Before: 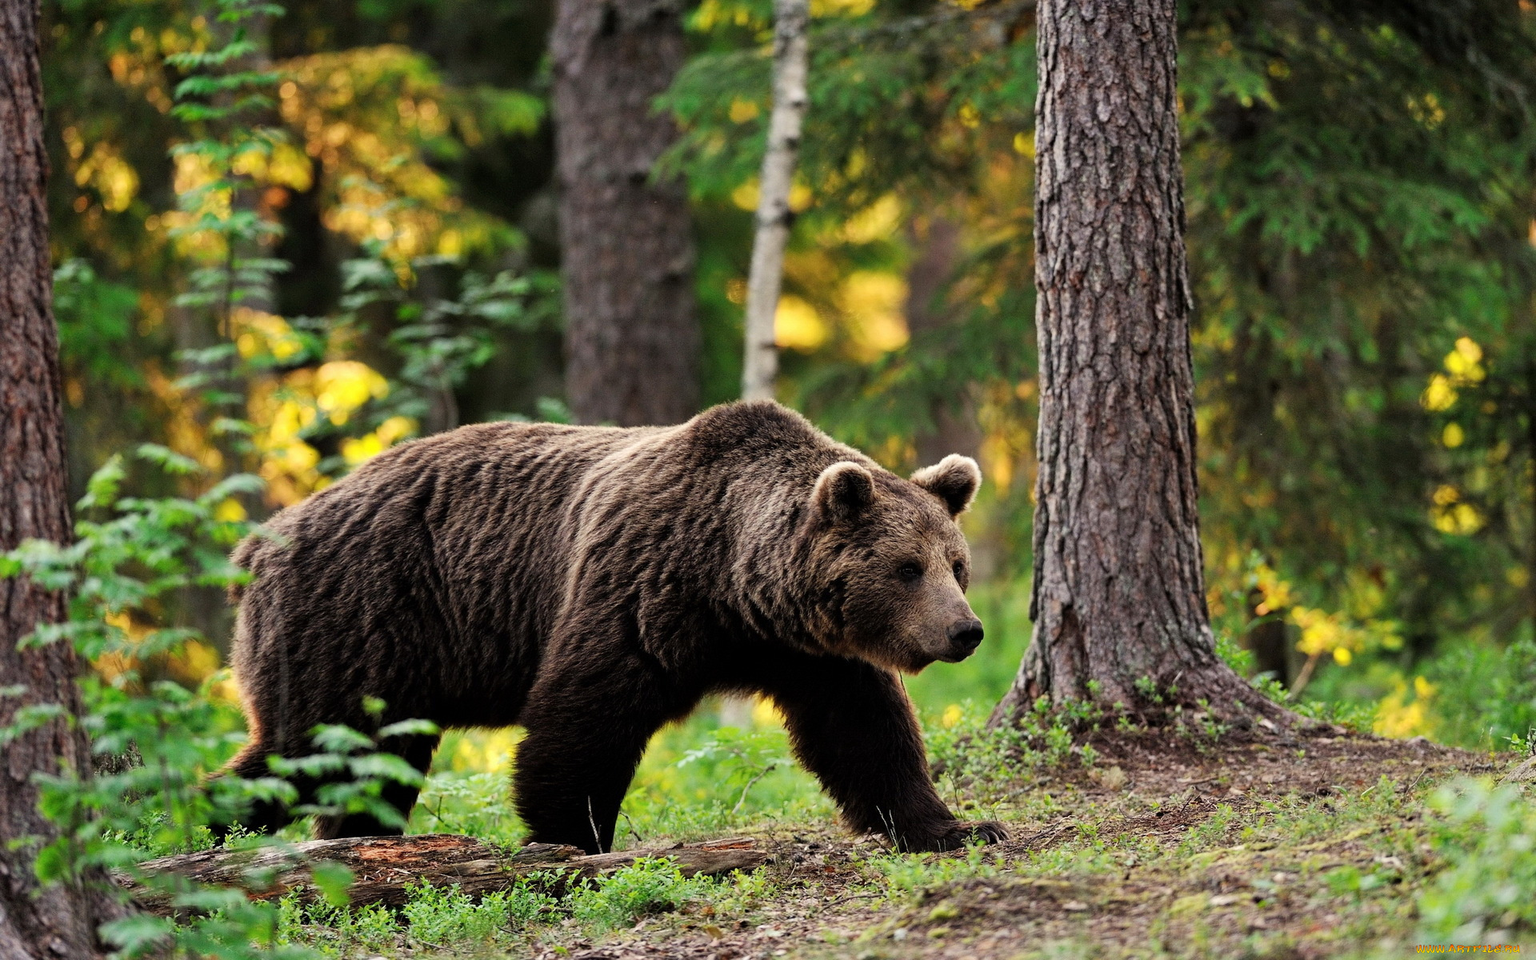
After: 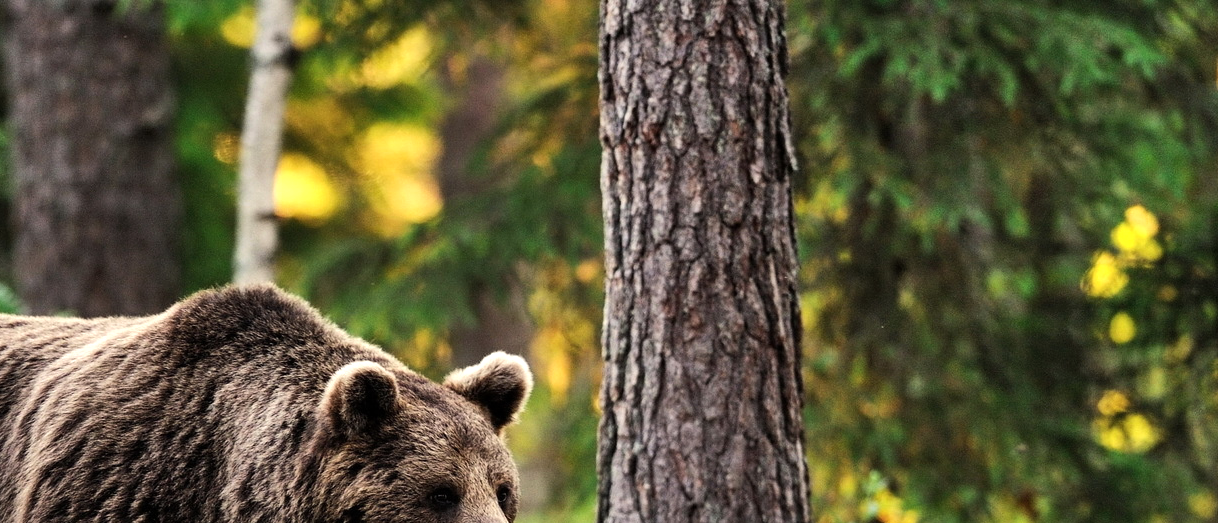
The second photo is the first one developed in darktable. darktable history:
shadows and highlights: shadows 39.64, highlights -53.42, low approximation 0.01, soften with gaussian
crop: left 36.149%, top 18.03%, right 0.371%, bottom 38.386%
tone equalizer: -8 EV -0.429 EV, -7 EV -0.381 EV, -6 EV -0.325 EV, -5 EV -0.247 EV, -3 EV 0.242 EV, -2 EV 0.358 EV, -1 EV 0.374 EV, +0 EV 0.389 EV, edges refinement/feathering 500, mask exposure compensation -1.57 EV, preserve details no
